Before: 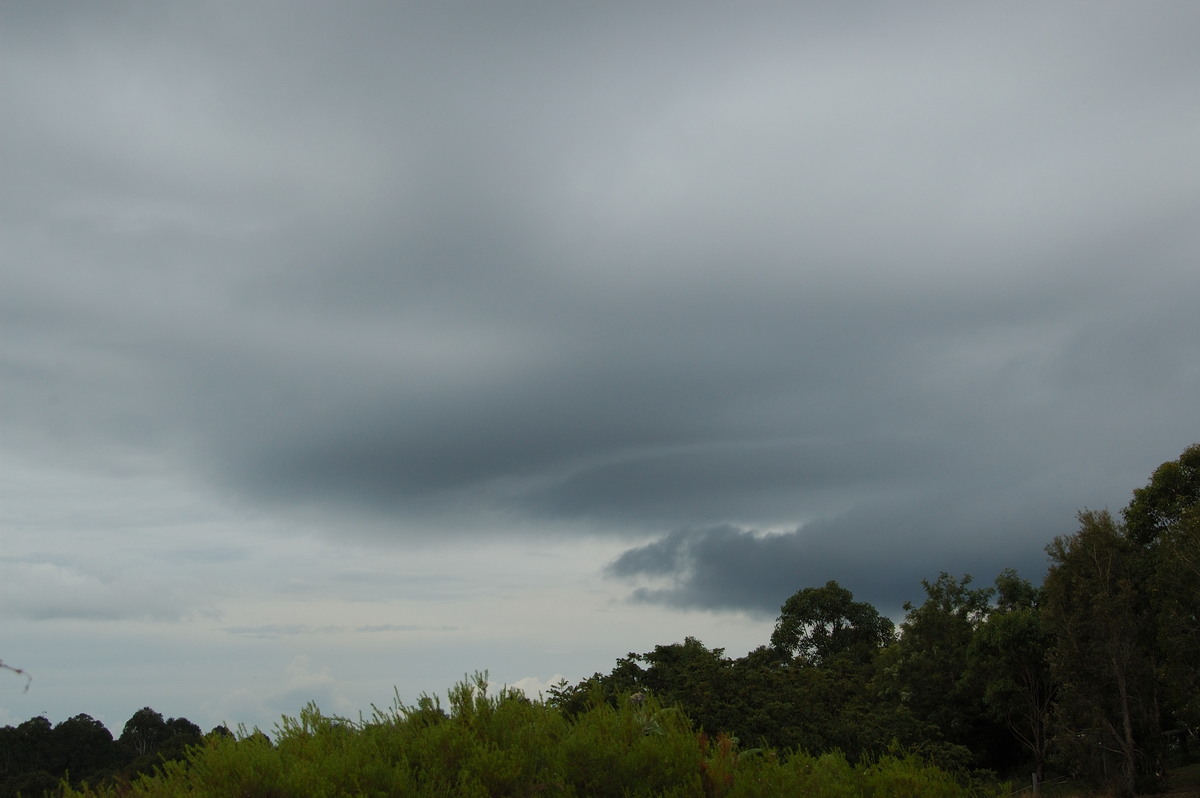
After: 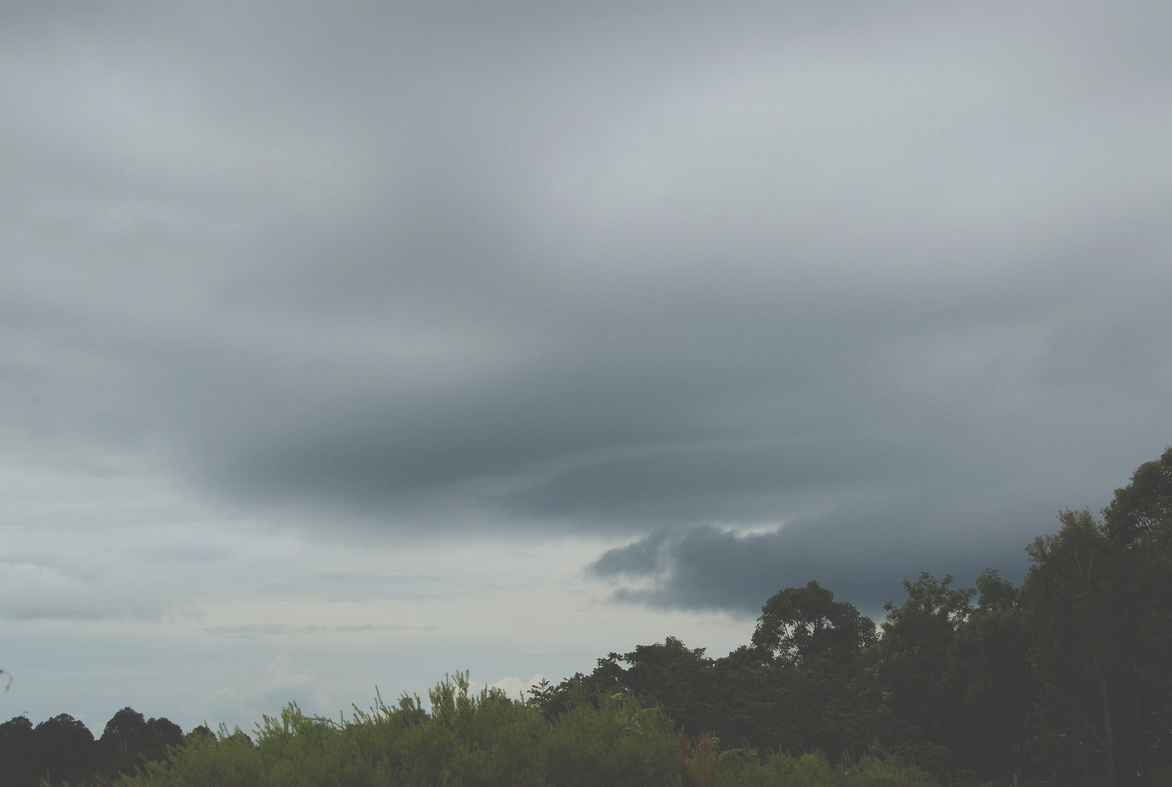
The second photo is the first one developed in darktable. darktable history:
crop and rotate: left 1.614%, right 0.66%, bottom 1.362%
exposure: black level correction -0.041, exposure 0.061 EV, compensate highlight preservation false
